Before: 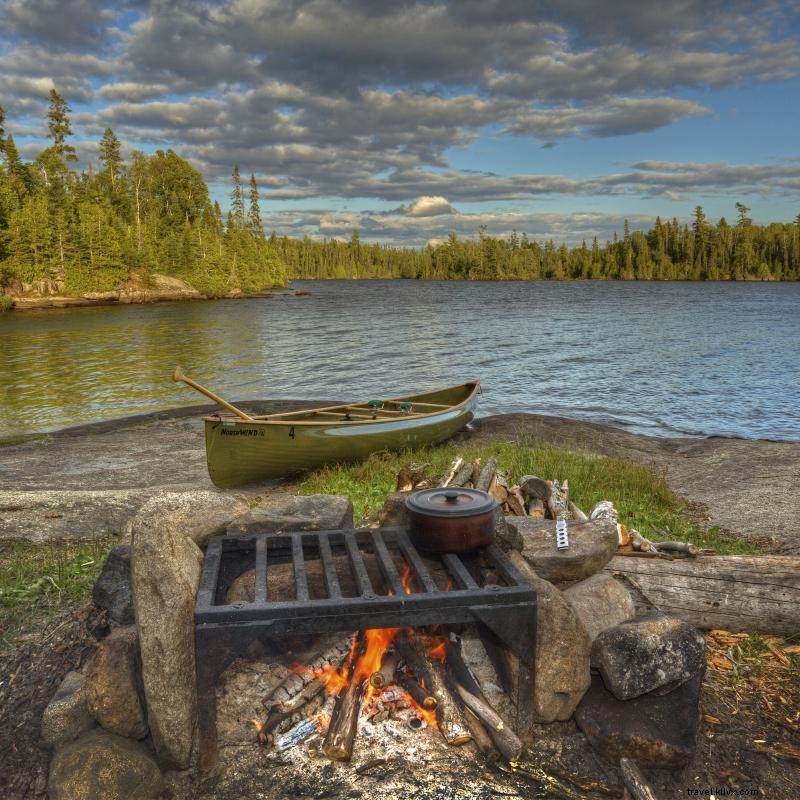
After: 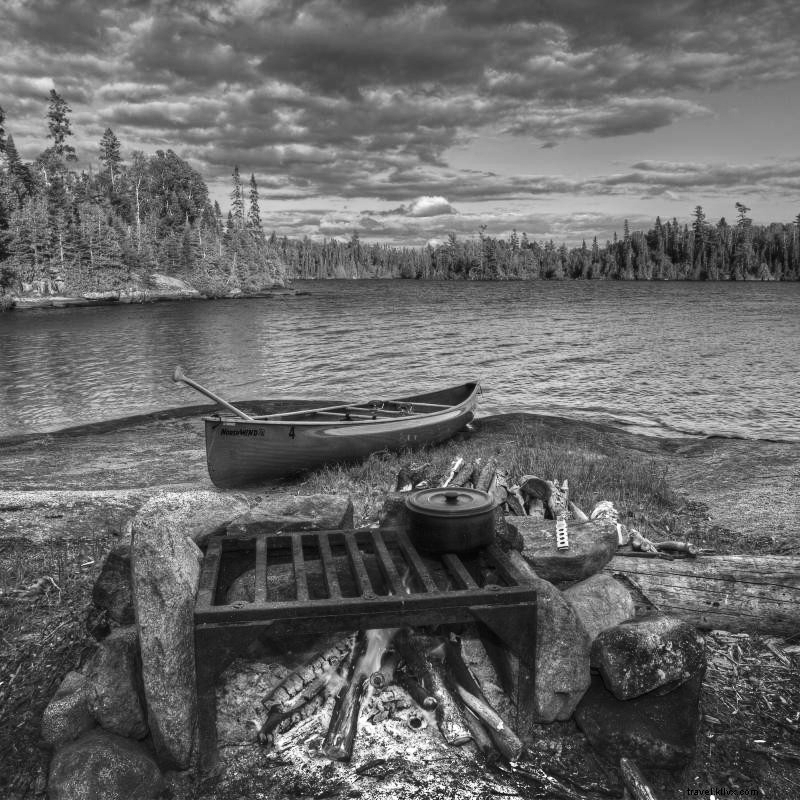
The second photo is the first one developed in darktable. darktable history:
color correction: highlights a* -0.137, highlights b* -5.91, shadows a* -0.137, shadows b* -0.137
shadows and highlights: shadows 12, white point adjustment 1.2, highlights -0.36, soften with gaussian
monochrome: on, module defaults
contrast brightness saturation: contrast 0.22
